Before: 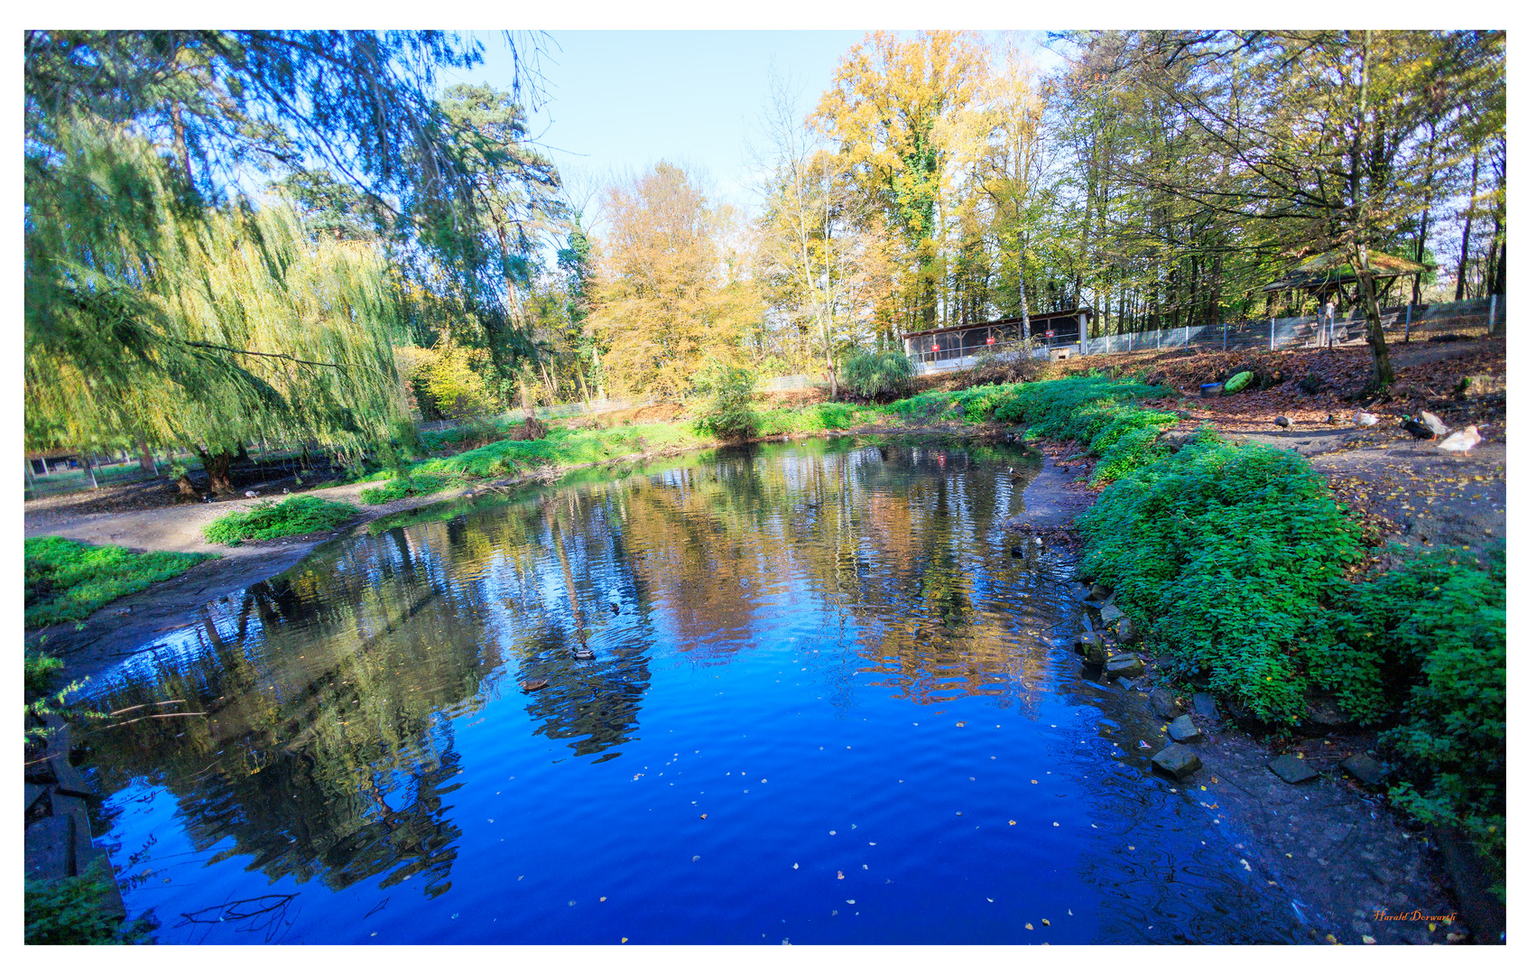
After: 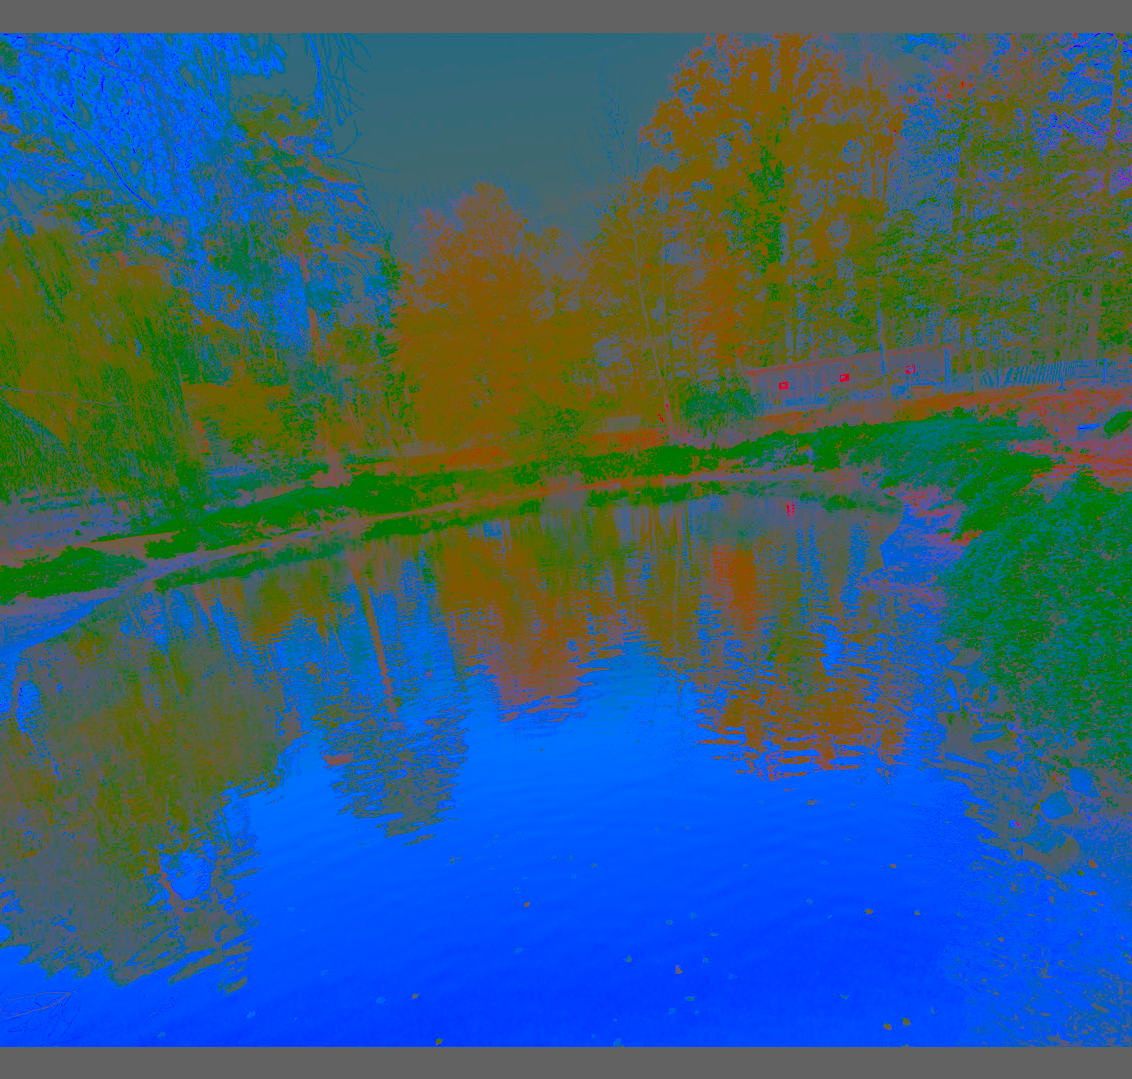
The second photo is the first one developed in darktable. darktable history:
contrast brightness saturation: contrast -0.971, brightness -0.164, saturation 0.753
crop and rotate: left 14.892%, right 18.559%
exposure: compensate highlight preservation false
